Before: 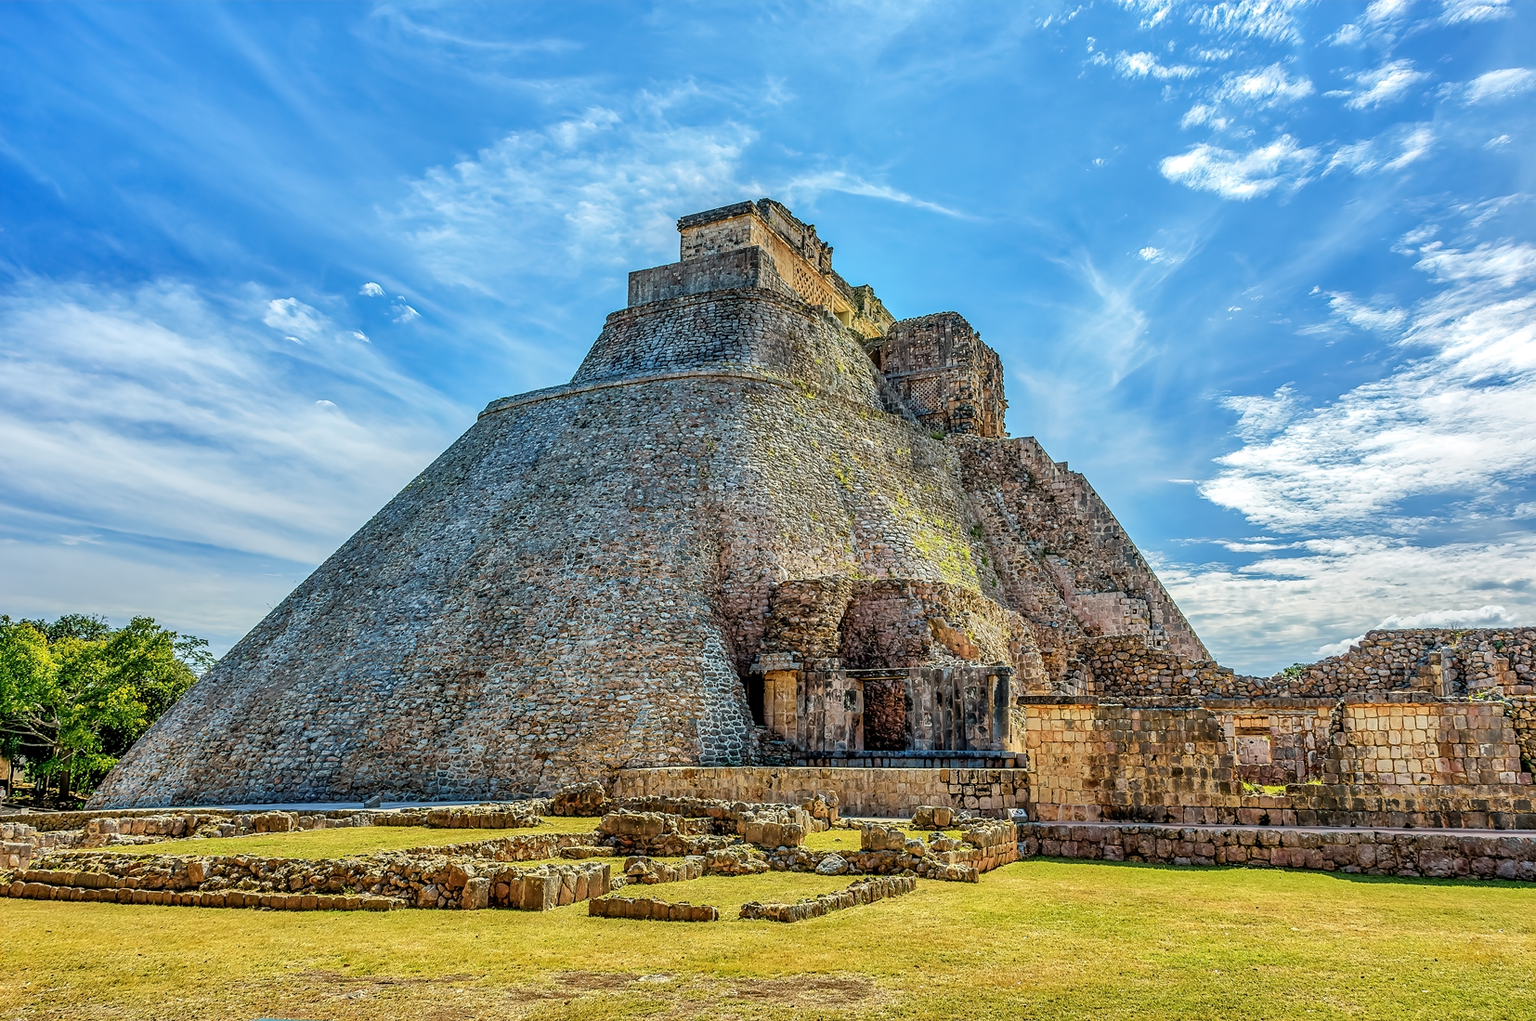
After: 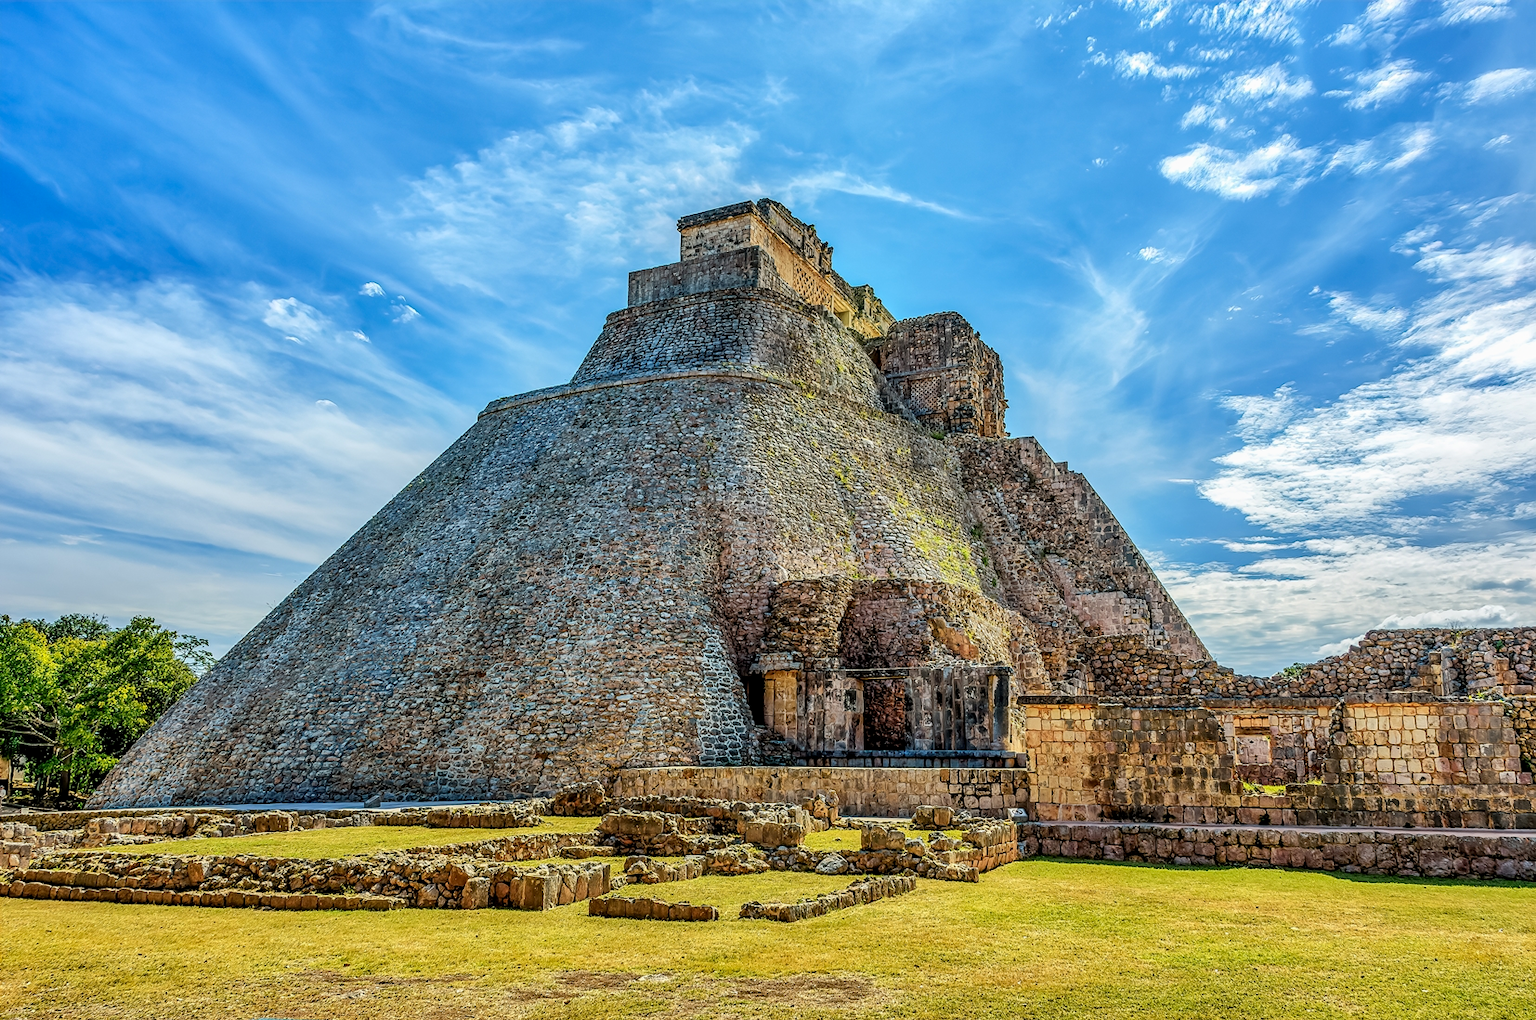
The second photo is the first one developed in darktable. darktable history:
exposure: exposure -0.157 EV, compensate highlight preservation false
contrast brightness saturation: contrast 0.1, brightness 0.03, saturation 0.09
local contrast: highlights 100%, shadows 100%, detail 120%, midtone range 0.2
